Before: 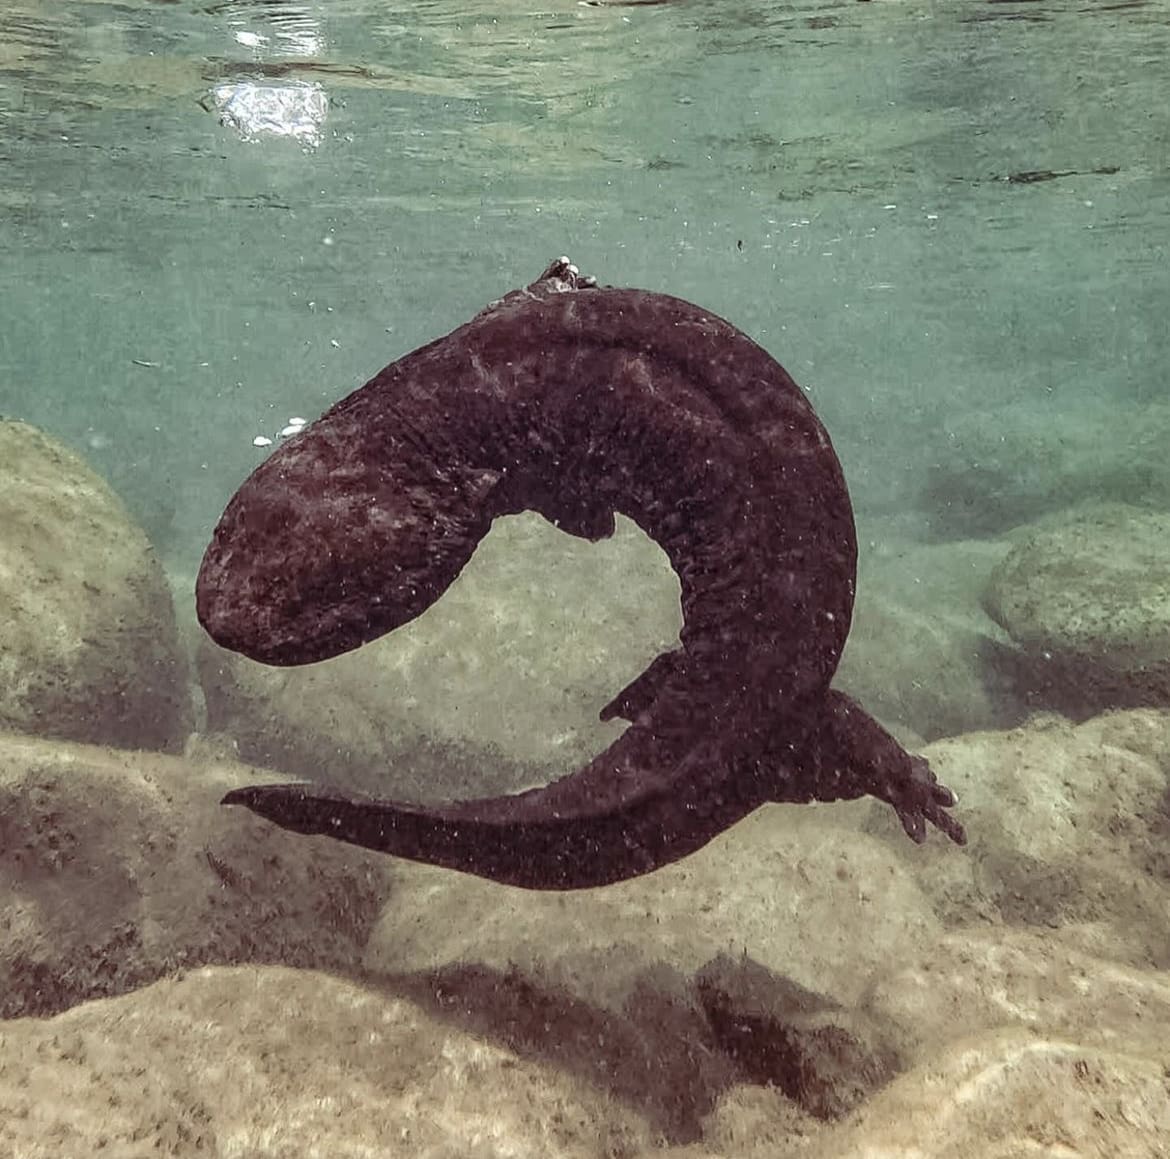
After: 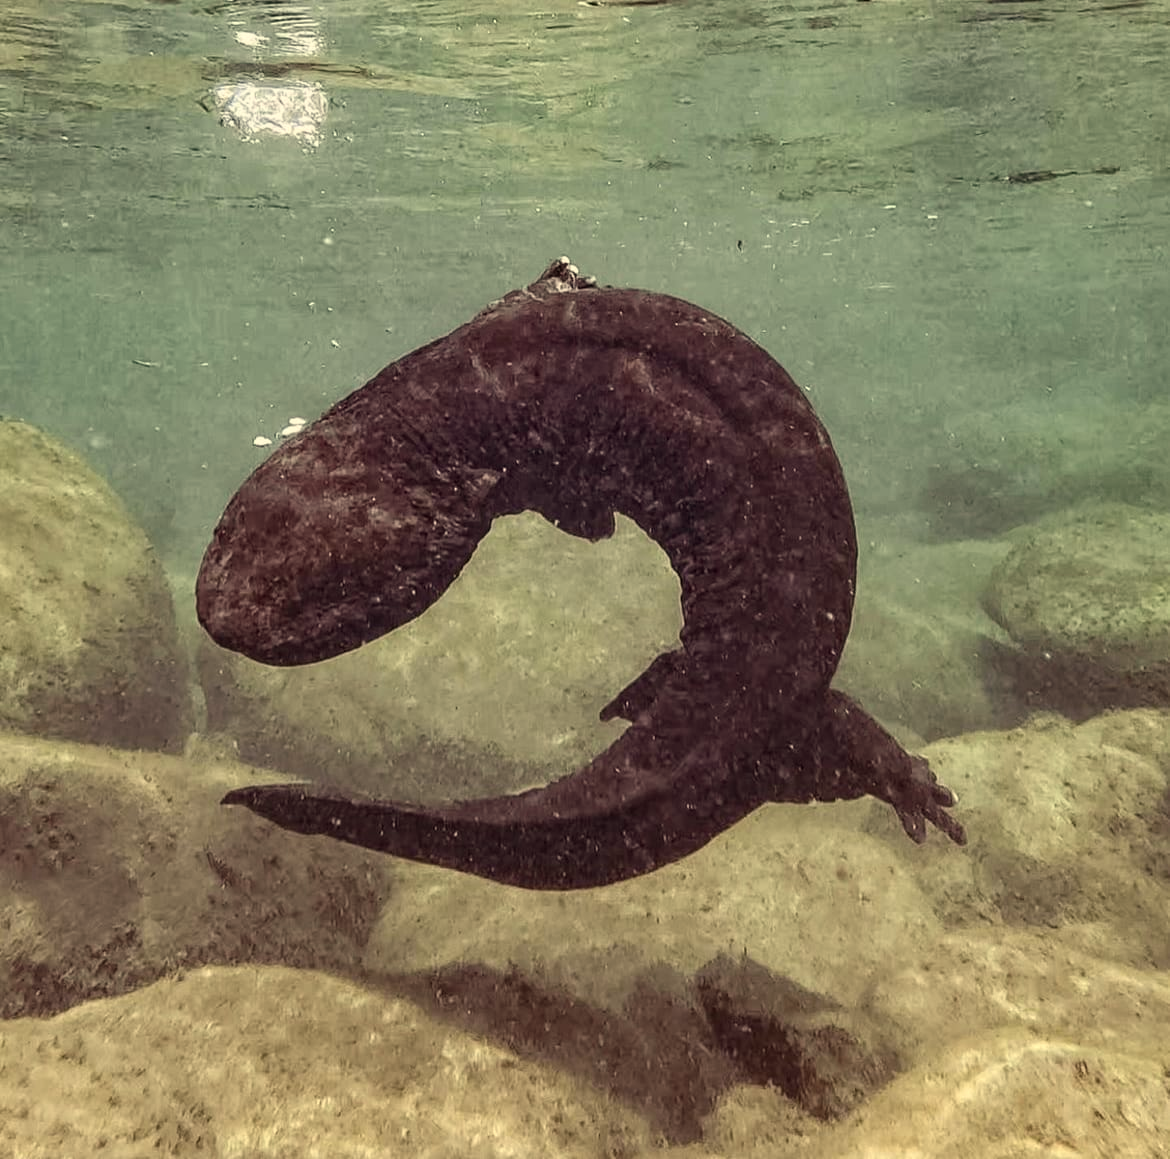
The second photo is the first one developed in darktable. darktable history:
color correction: highlights a* 1.31, highlights b* 18.12
